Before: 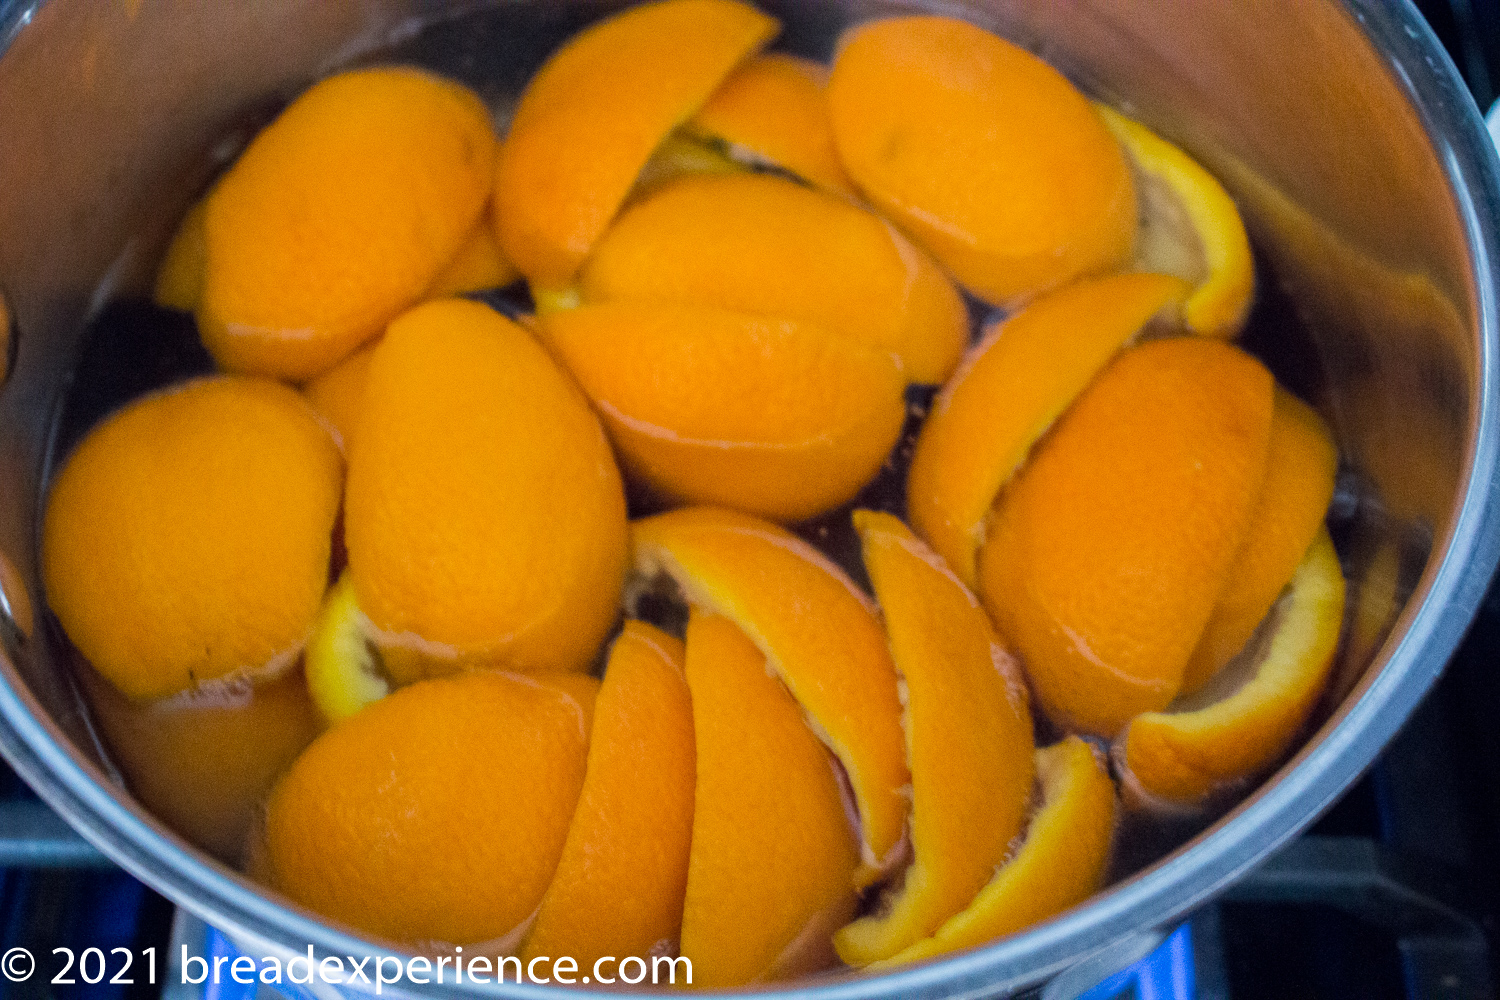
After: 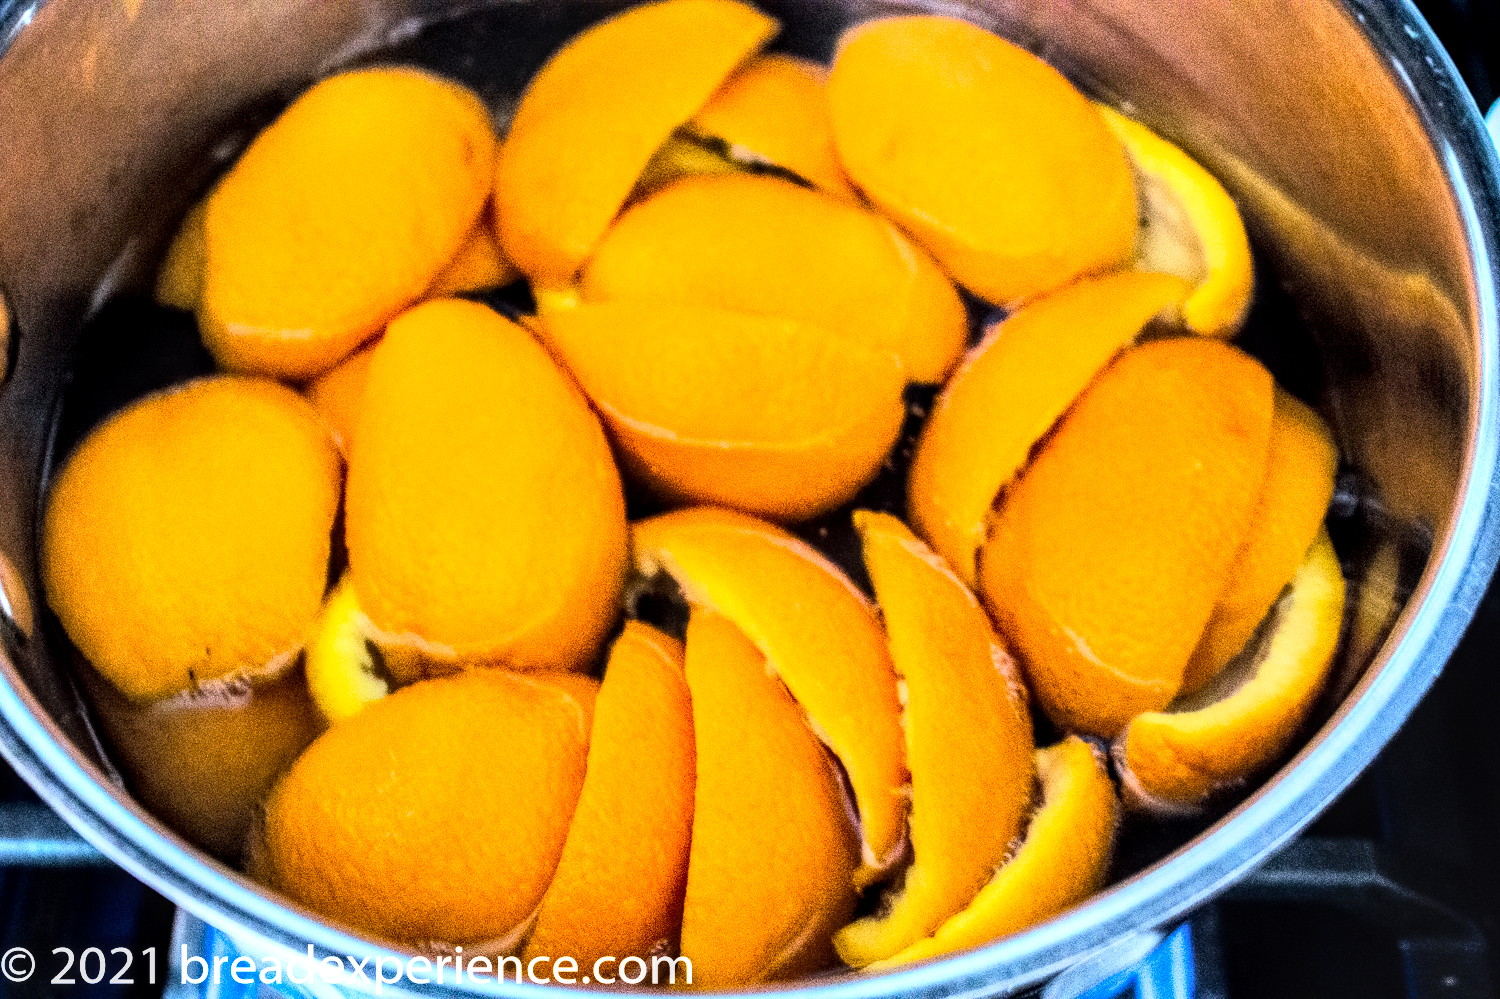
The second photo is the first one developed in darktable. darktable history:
crop: bottom 0.071%
shadows and highlights: shadows 52.42, soften with gaussian
local contrast: detail 142%
rgb curve: curves: ch0 [(0, 0) (0.21, 0.15) (0.24, 0.21) (0.5, 0.75) (0.75, 0.96) (0.89, 0.99) (1, 1)]; ch1 [(0, 0.02) (0.21, 0.13) (0.25, 0.2) (0.5, 0.67) (0.75, 0.9) (0.89, 0.97) (1, 1)]; ch2 [(0, 0.02) (0.21, 0.13) (0.25, 0.2) (0.5, 0.67) (0.75, 0.9) (0.89, 0.97) (1, 1)], compensate middle gray true
